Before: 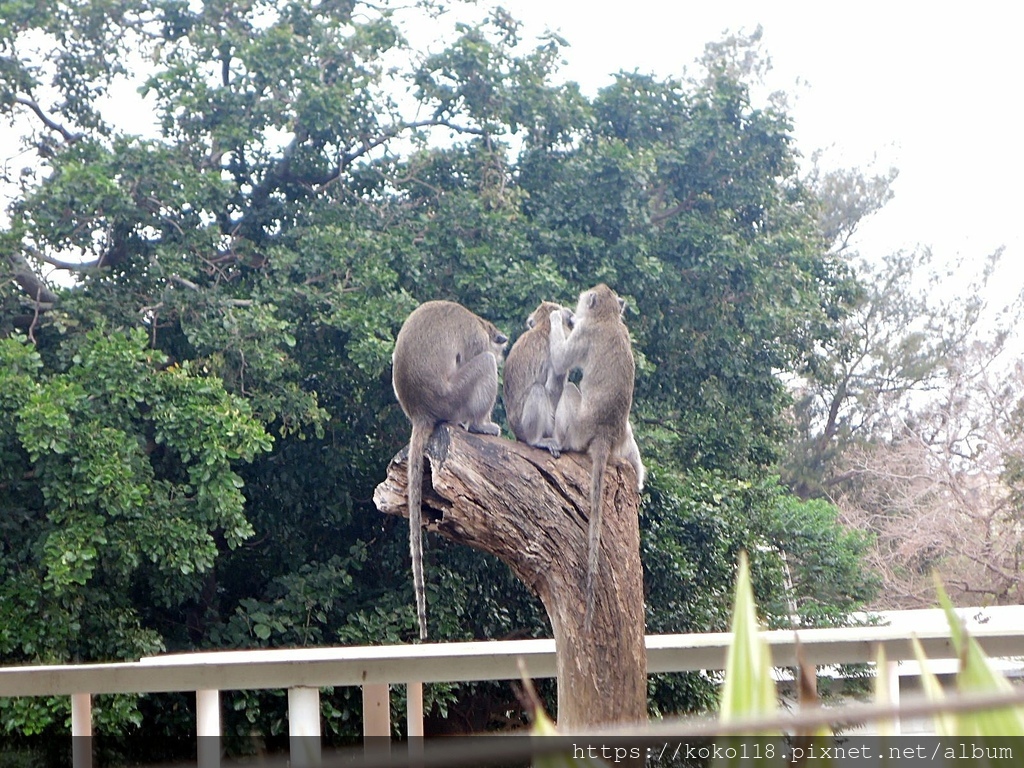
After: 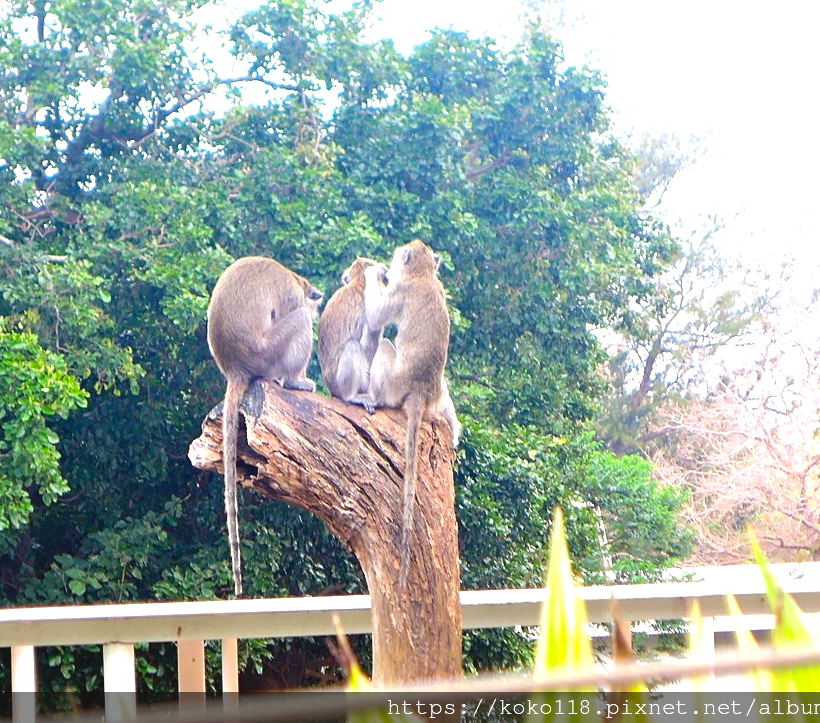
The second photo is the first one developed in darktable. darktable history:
exposure: exposure 0.565 EV, compensate exposure bias true, compensate highlight preservation false
crop and rotate: left 18.071%, top 5.817%, right 1.756%
color balance rgb: perceptual saturation grading › global saturation 29.49%, perceptual brilliance grading › highlights 9.483%, perceptual brilliance grading › mid-tones 4.672%, global vibrance 32.51%
contrast brightness saturation: contrast -0.091, brightness 0.042, saturation 0.084
